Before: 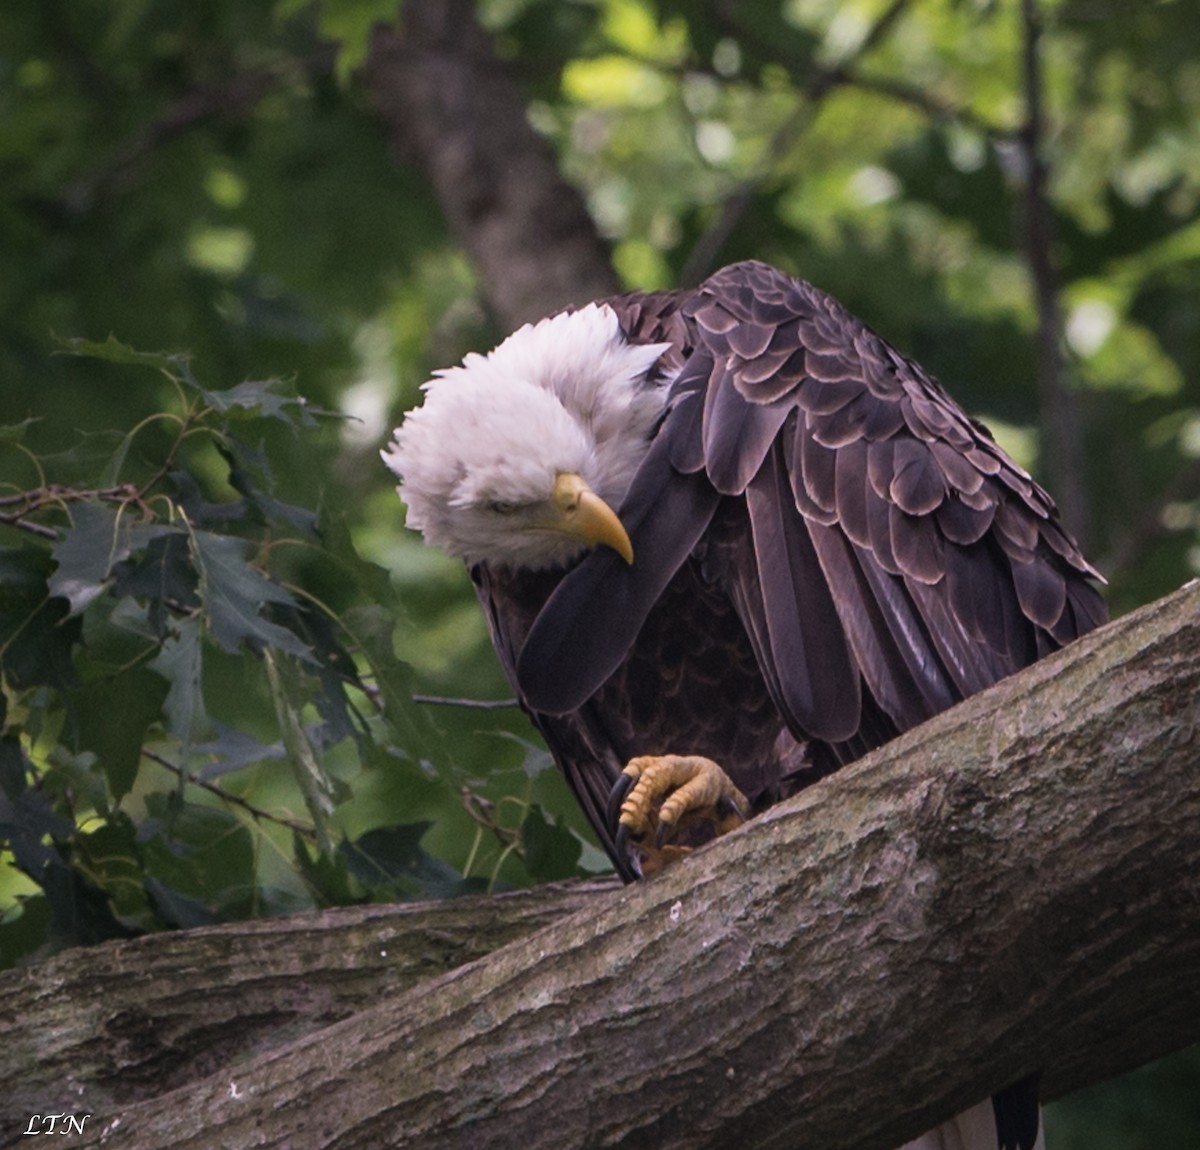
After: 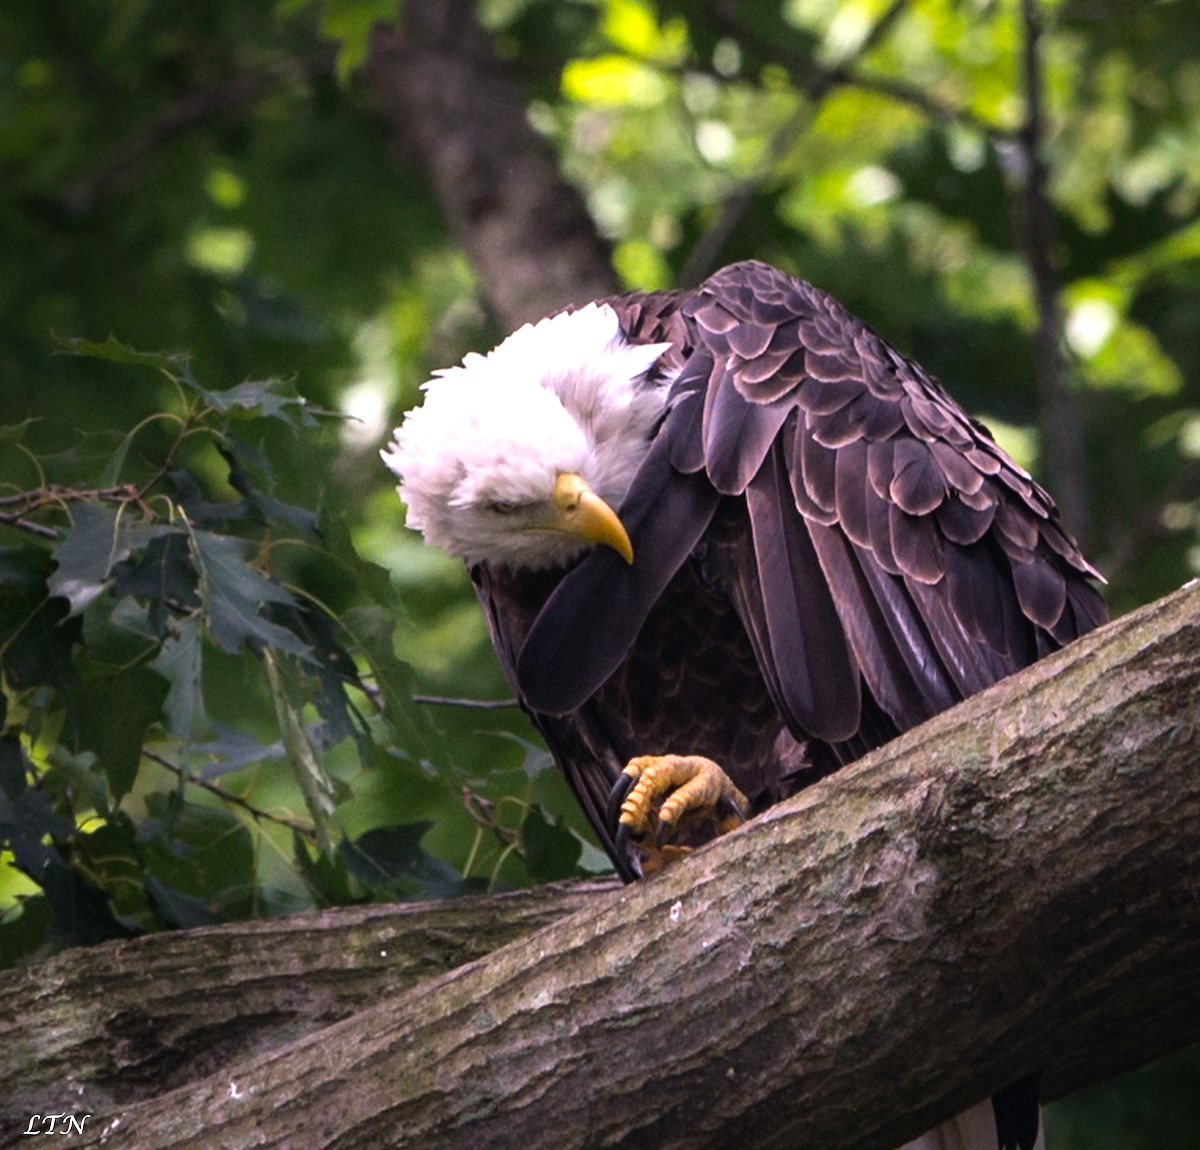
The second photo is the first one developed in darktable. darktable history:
color balance rgb: highlights gain › luminance 14.746%, perceptual saturation grading › global saturation 25.254%, global vibrance 10.719%
tone equalizer: -8 EV -0.772 EV, -7 EV -0.725 EV, -6 EV -0.612 EV, -5 EV -0.386 EV, -3 EV 0.367 EV, -2 EV 0.6 EV, -1 EV 0.686 EV, +0 EV 0.761 EV, mask exposure compensation -0.509 EV
